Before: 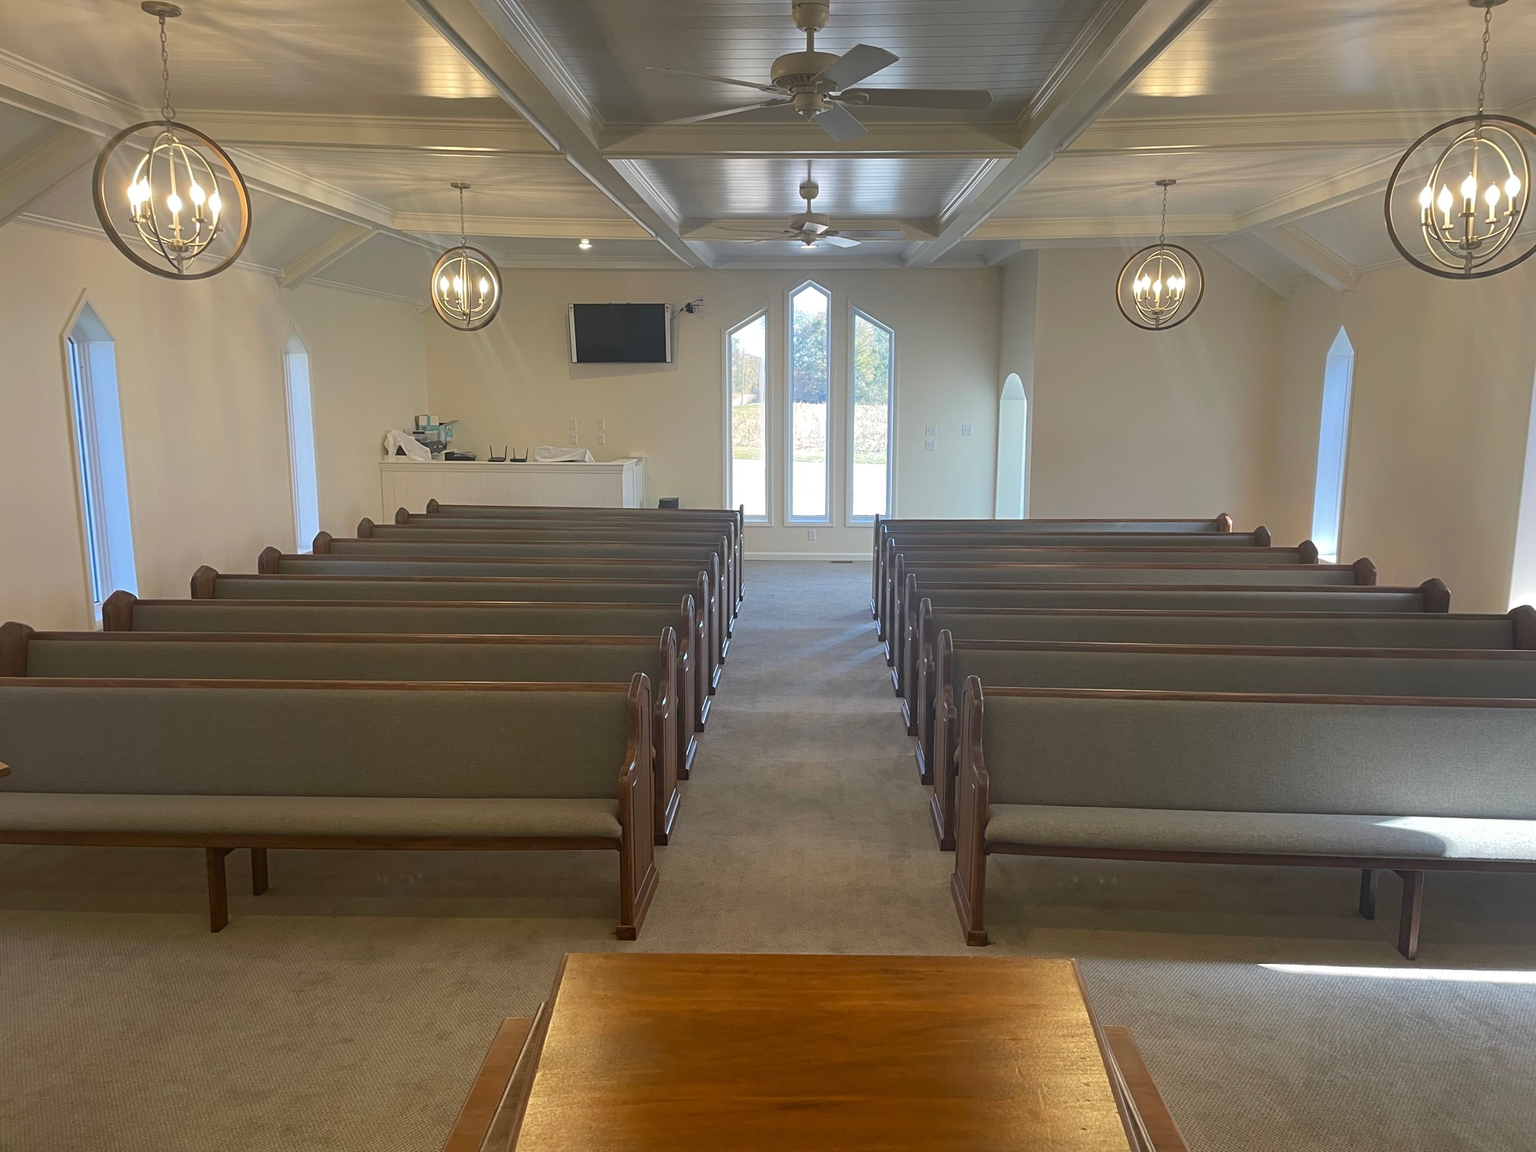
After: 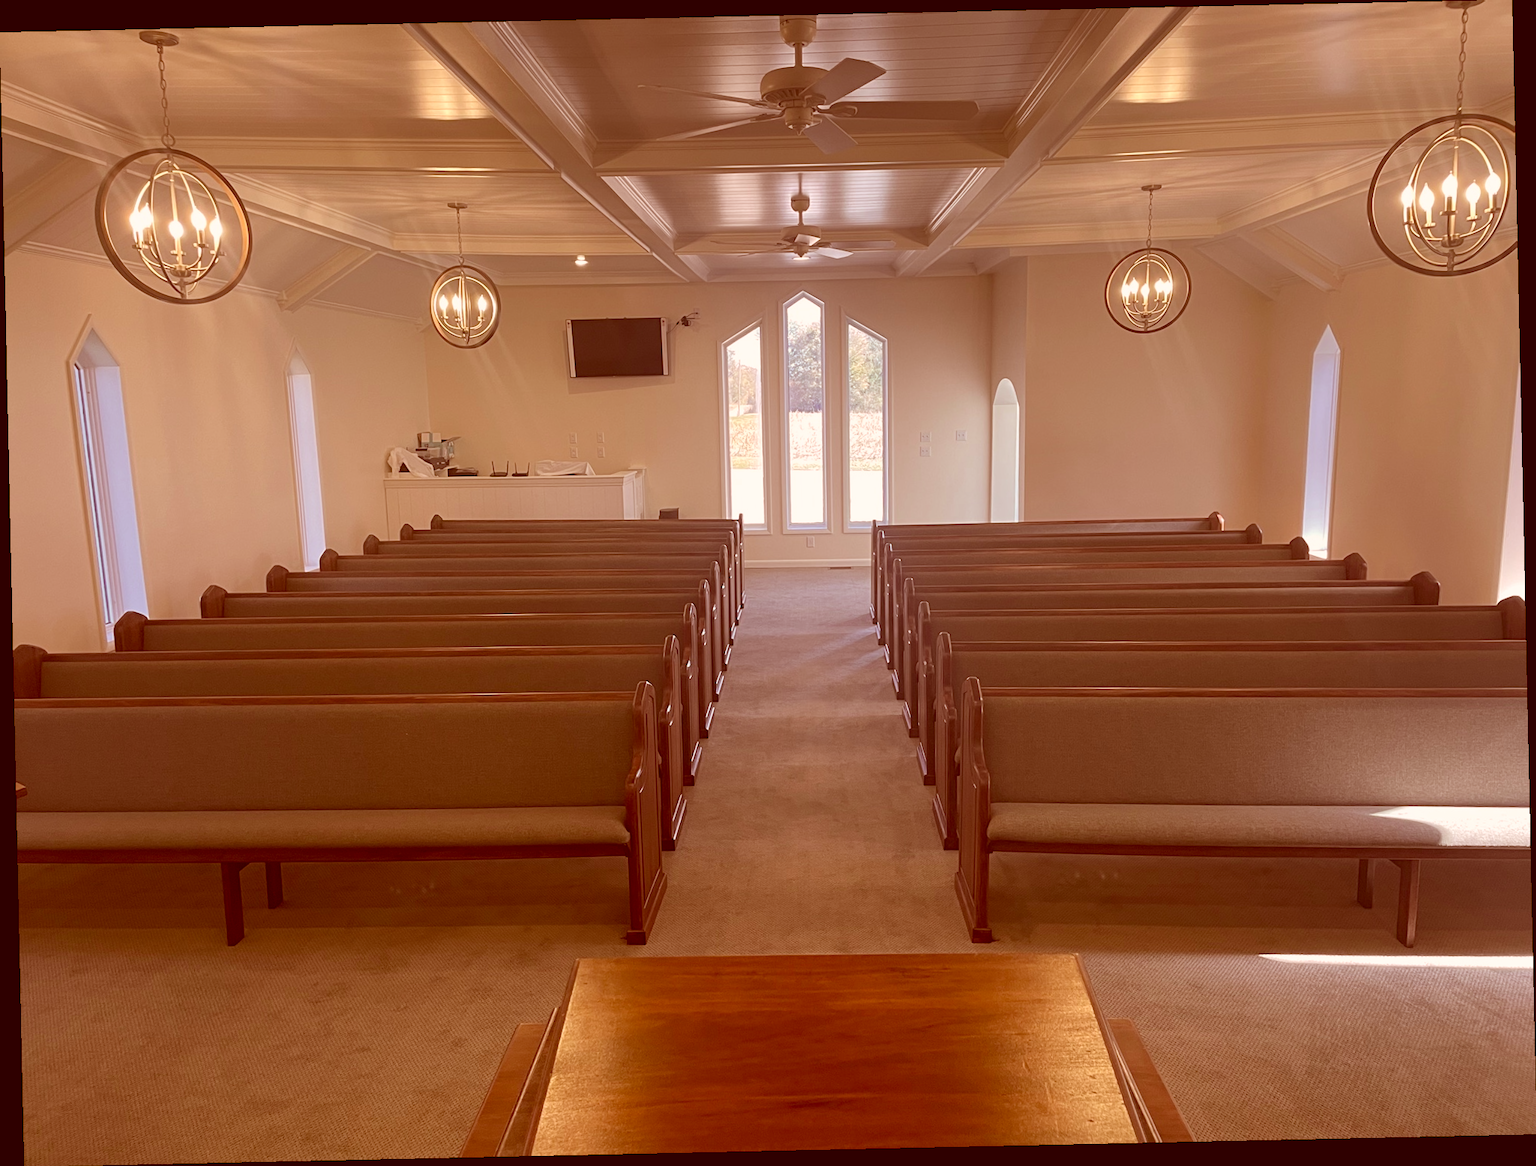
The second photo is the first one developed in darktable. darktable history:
rotate and perspective: rotation -1.24°, automatic cropping off
color correction: highlights a* 9.03, highlights b* 8.71, shadows a* 40, shadows b* 40, saturation 0.8
